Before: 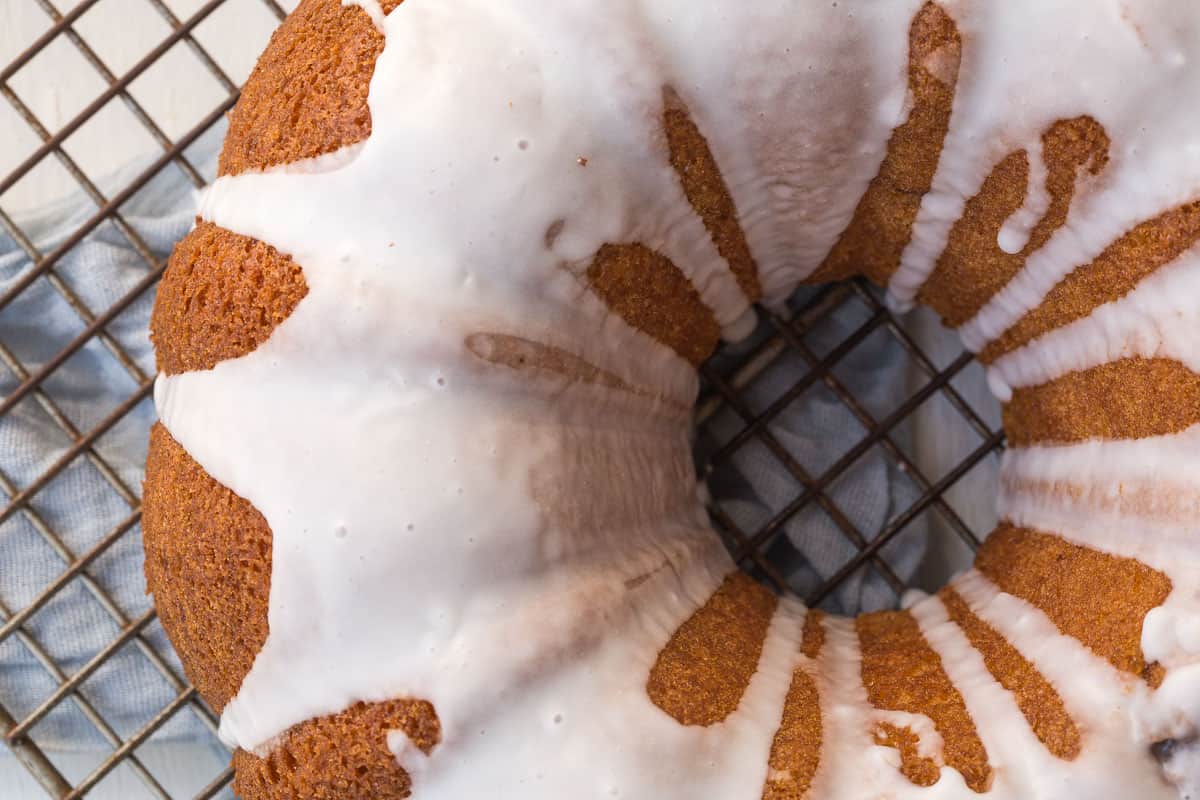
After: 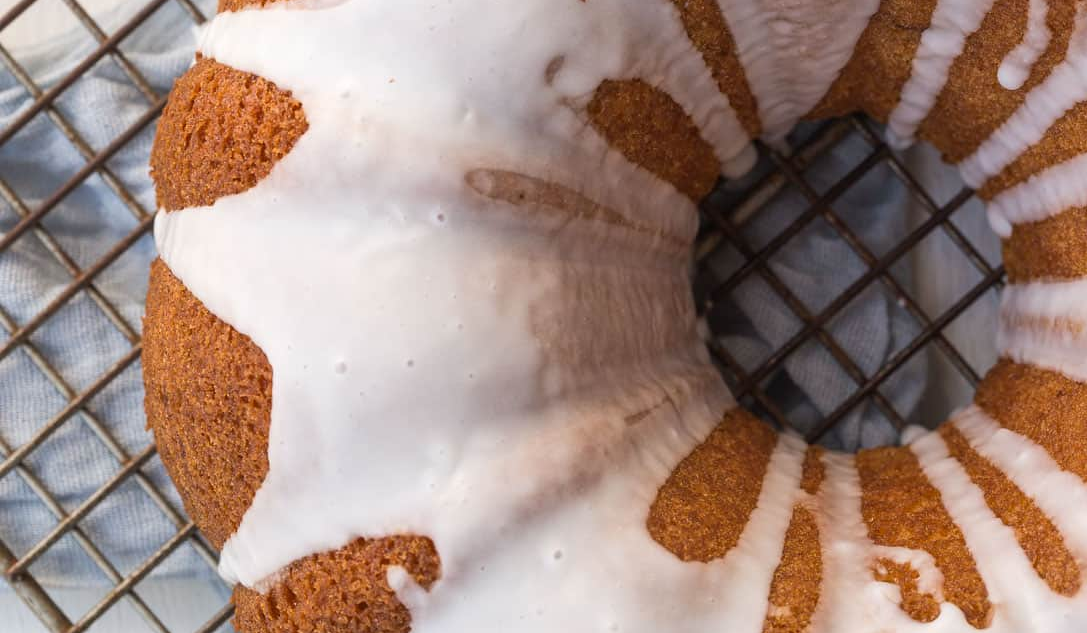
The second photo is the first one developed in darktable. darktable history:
crop: top 20.557%, right 9.402%, bottom 0.253%
